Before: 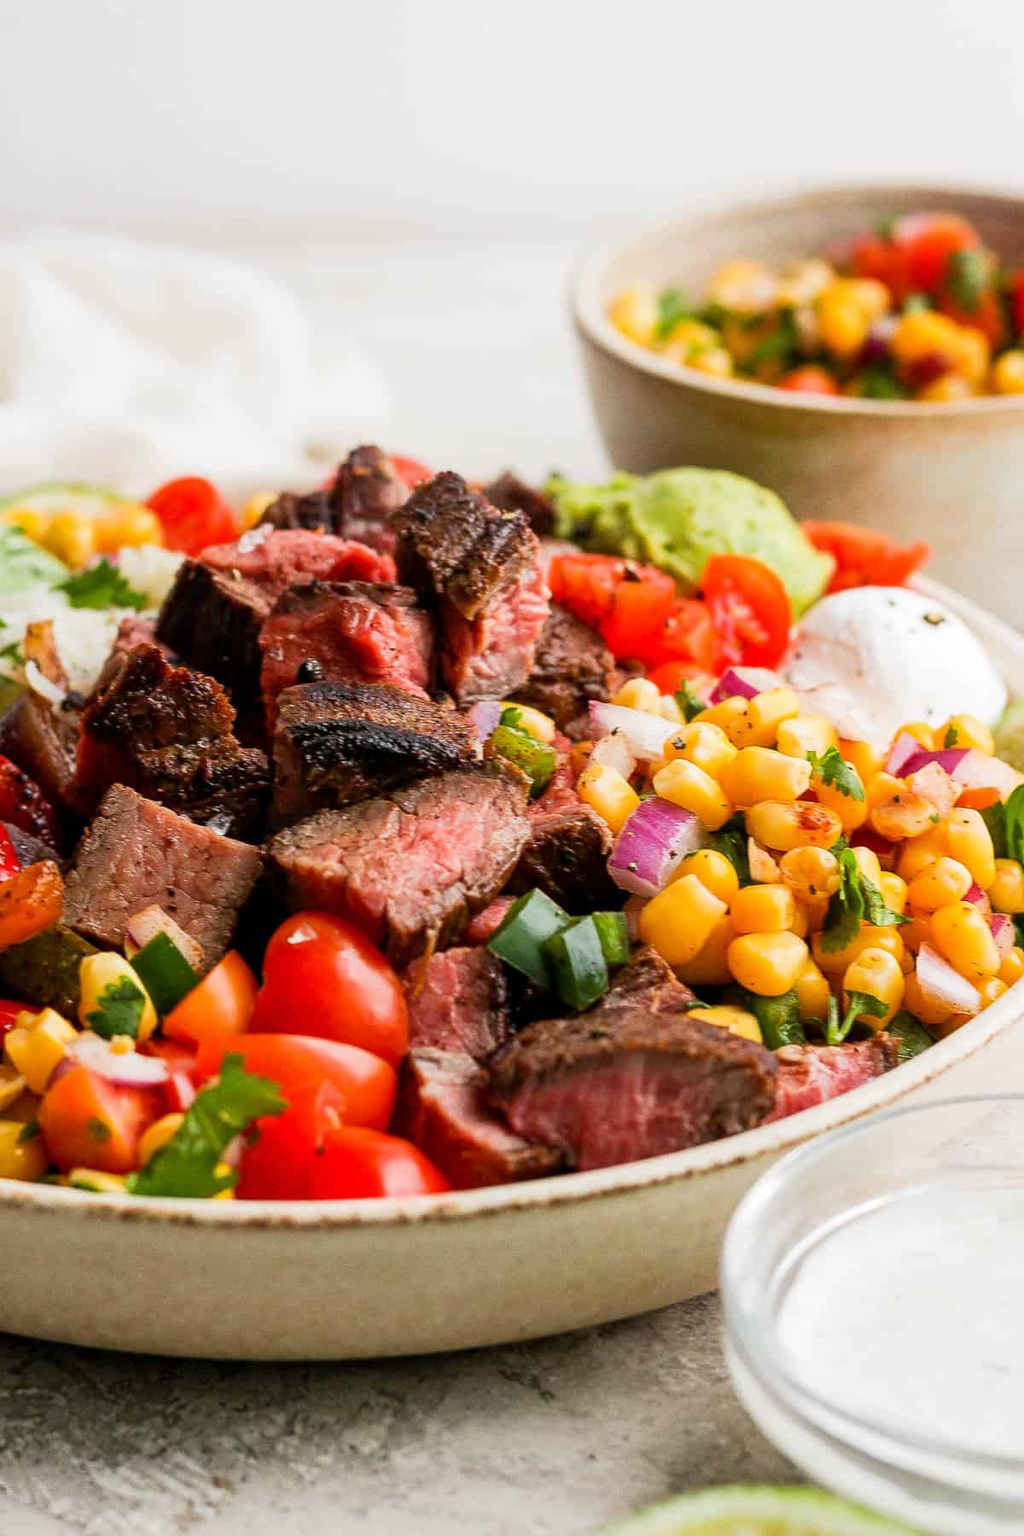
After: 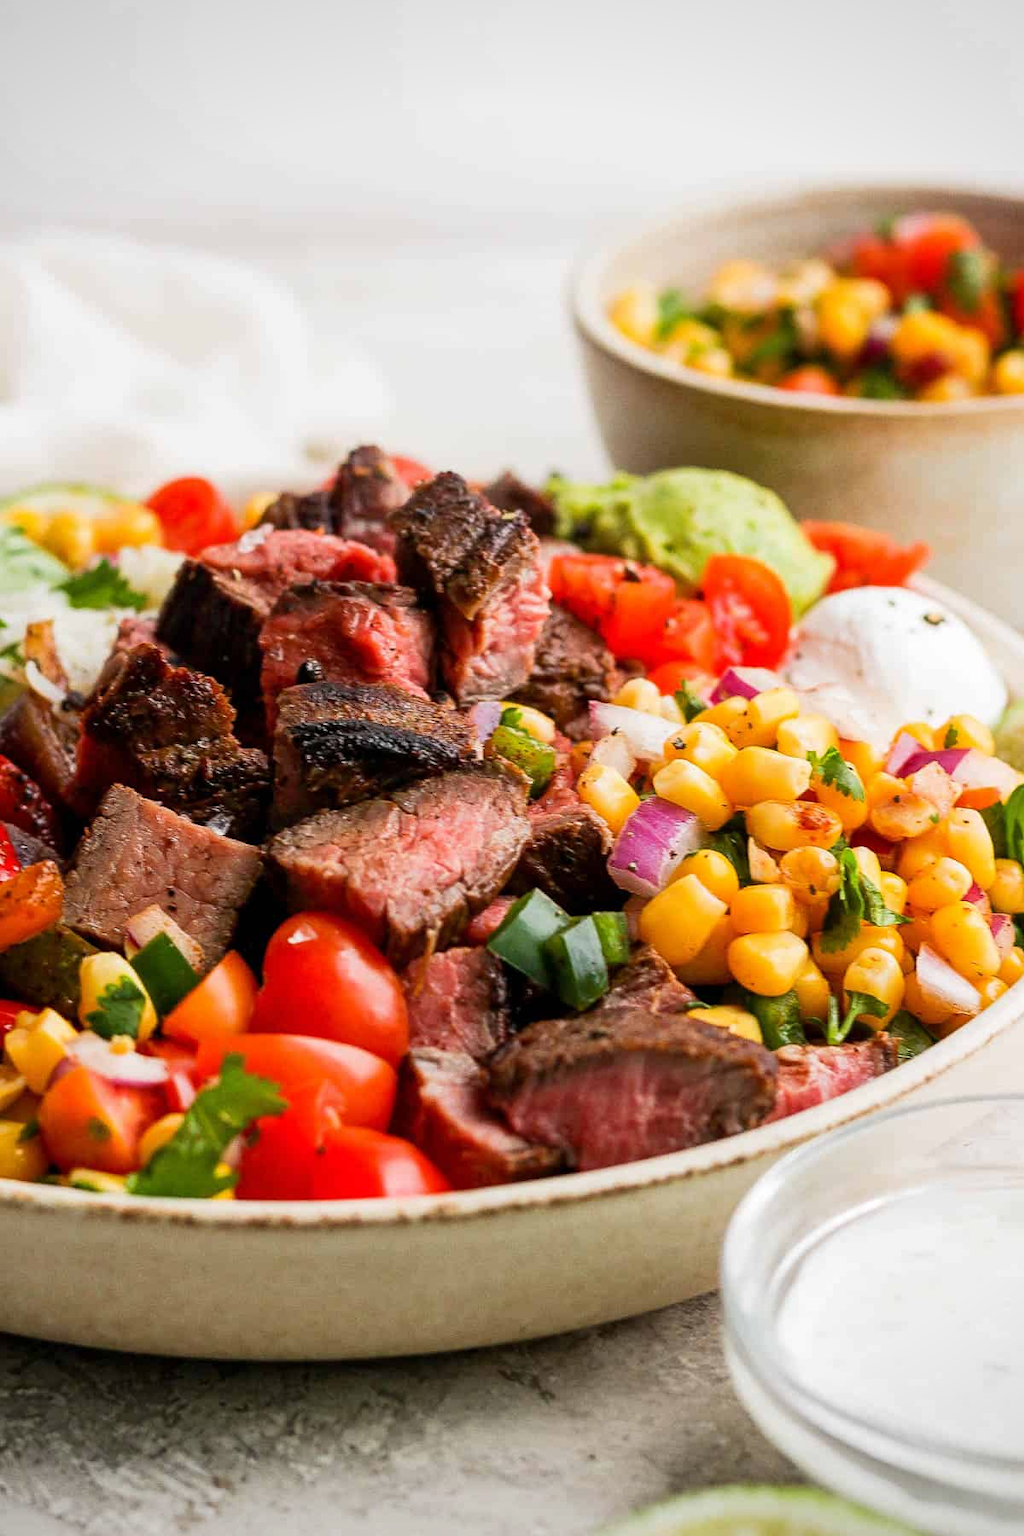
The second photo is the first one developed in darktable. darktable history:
vignetting: fall-off start 97.3%, fall-off radius 78.73%, width/height ratio 1.118
